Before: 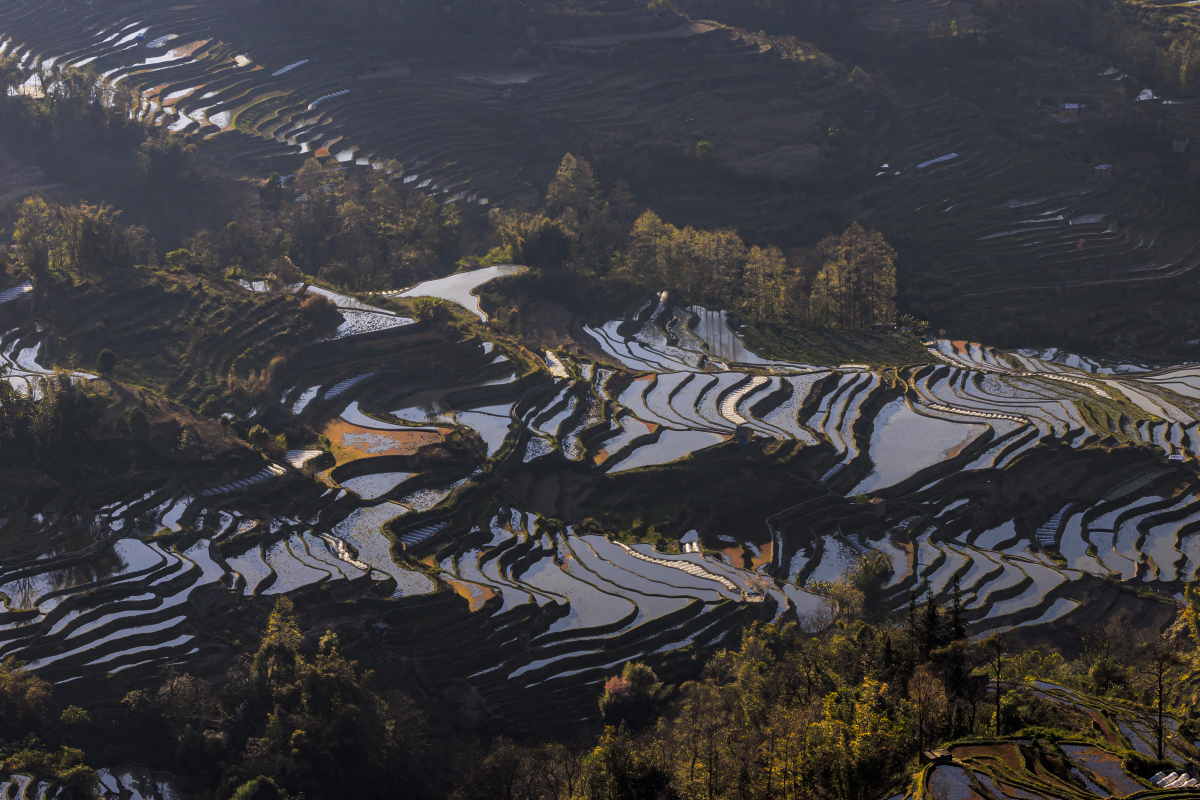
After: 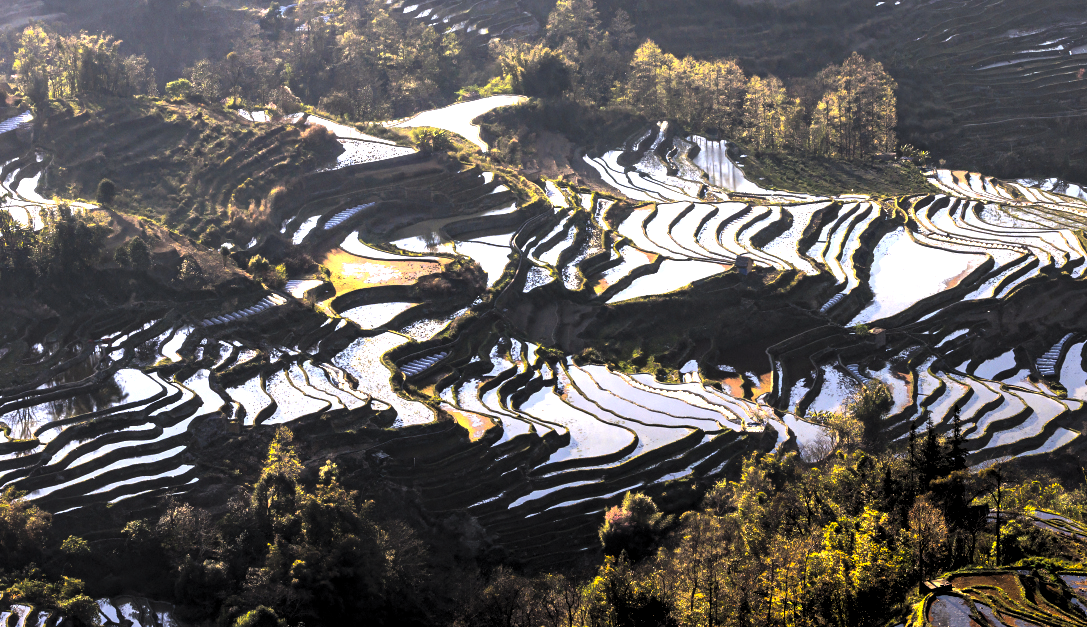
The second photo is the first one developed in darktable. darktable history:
exposure: black level correction 0, exposure 1.742 EV, compensate highlight preservation false
color correction: highlights a* 0.85, highlights b* 2.84, saturation 1.06
levels: black 0.079%, levels [0.129, 0.519, 0.867]
crop: top 21.283%, right 9.41%, bottom 0.296%
